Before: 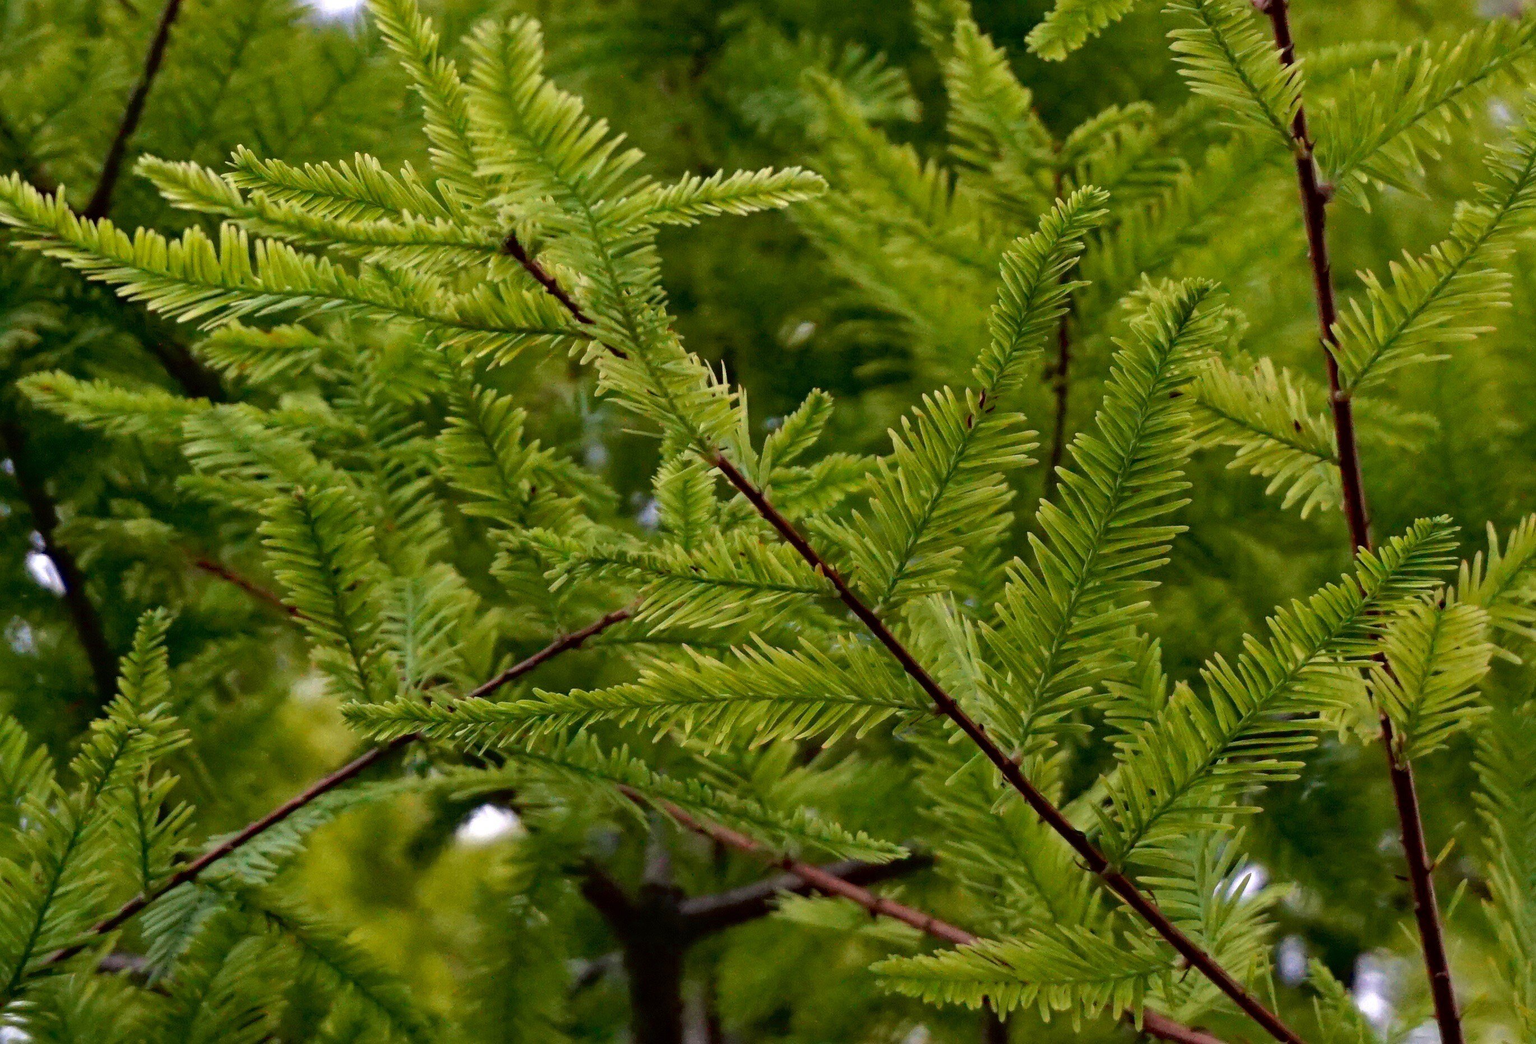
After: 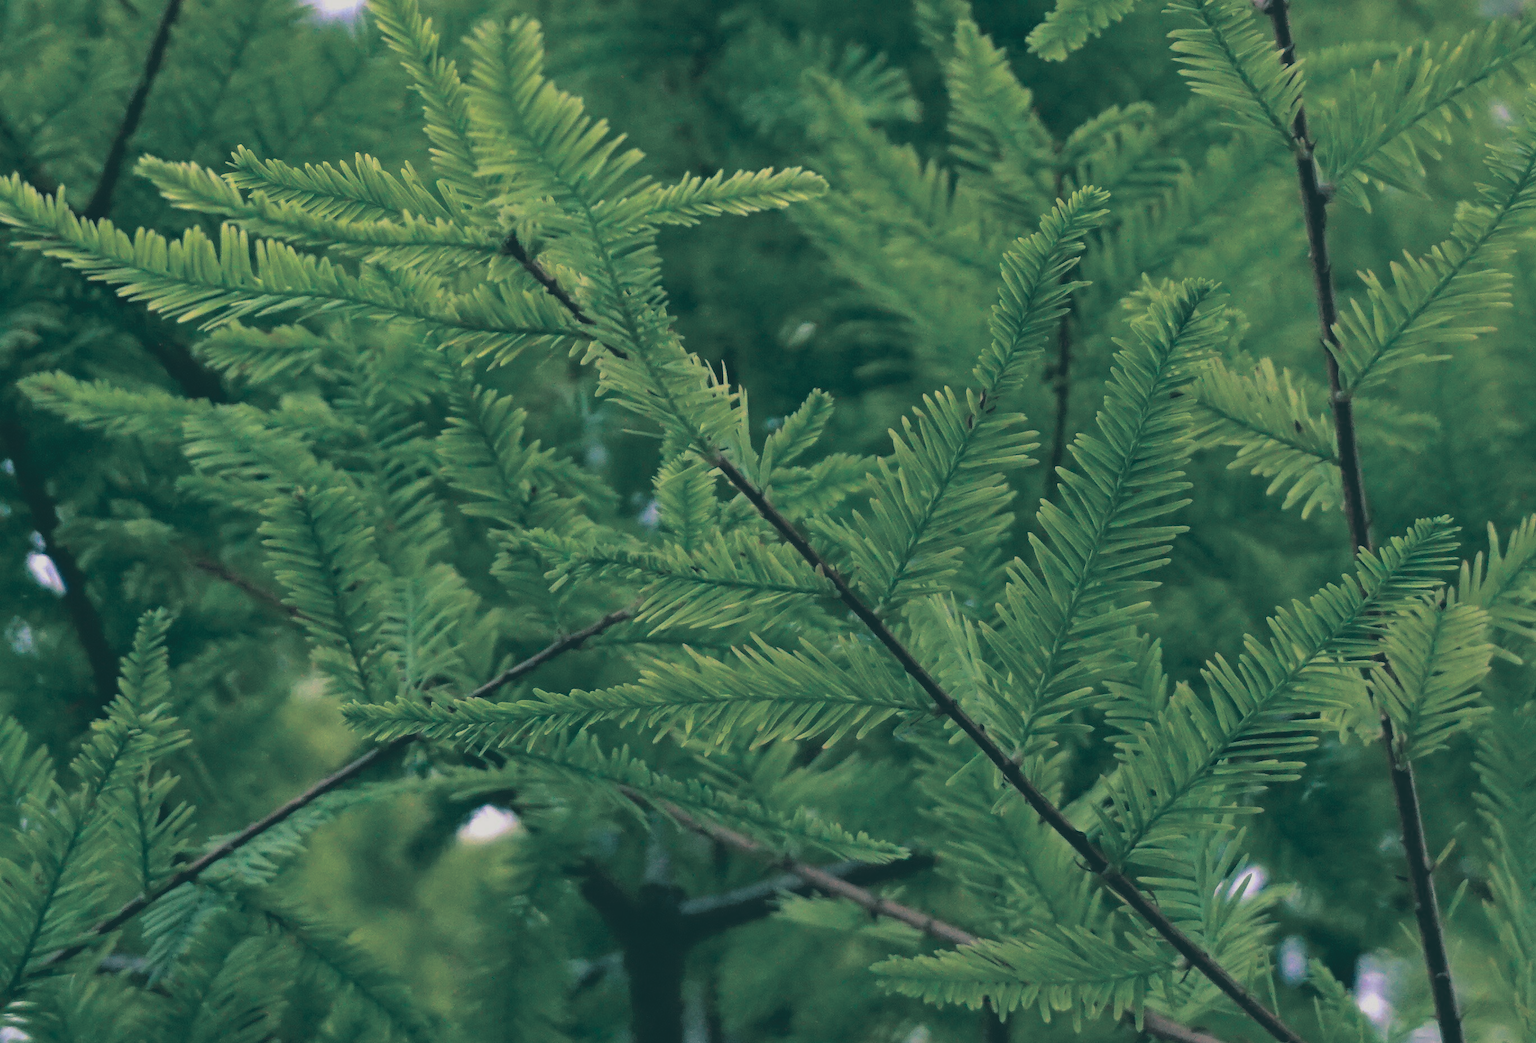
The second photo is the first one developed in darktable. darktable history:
contrast brightness saturation: contrast -0.28
split-toning: shadows › hue 186.43°, highlights › hue 49.29°, compress 30.29%
